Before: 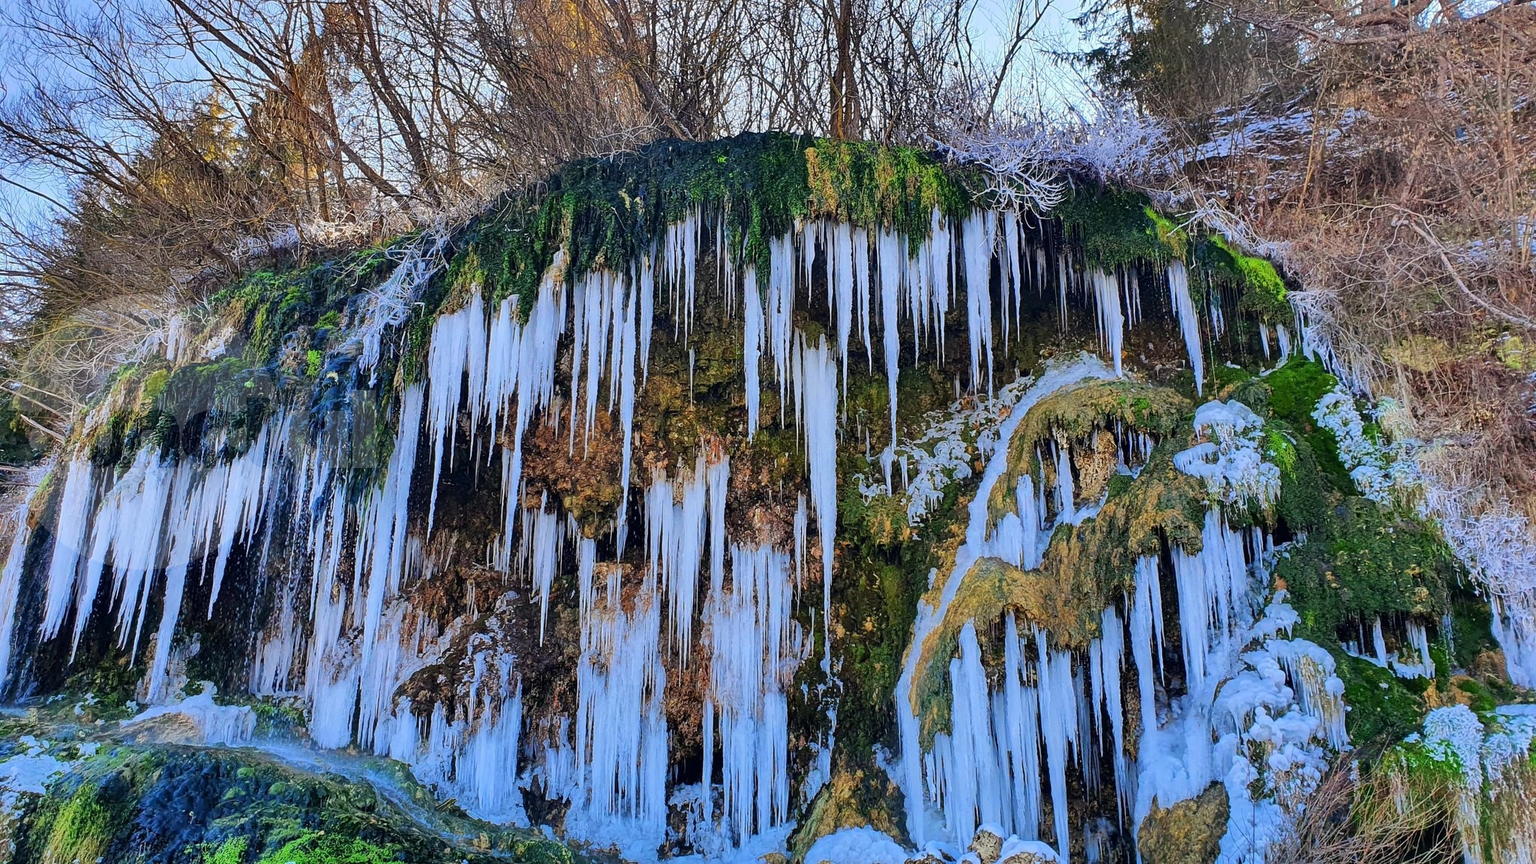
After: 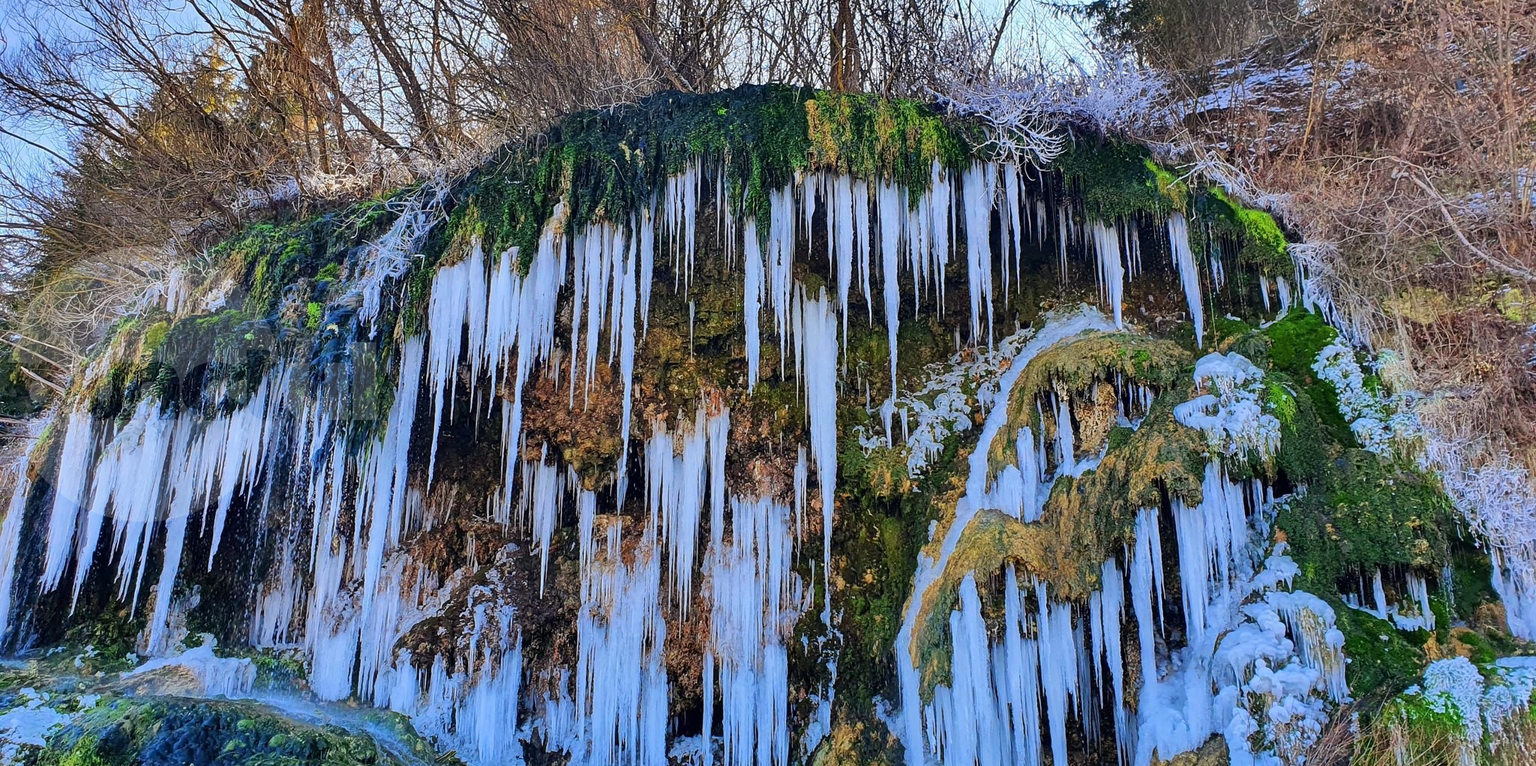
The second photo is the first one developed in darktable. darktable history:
crop and rotate: top 5.609%, bottom 5.609%
